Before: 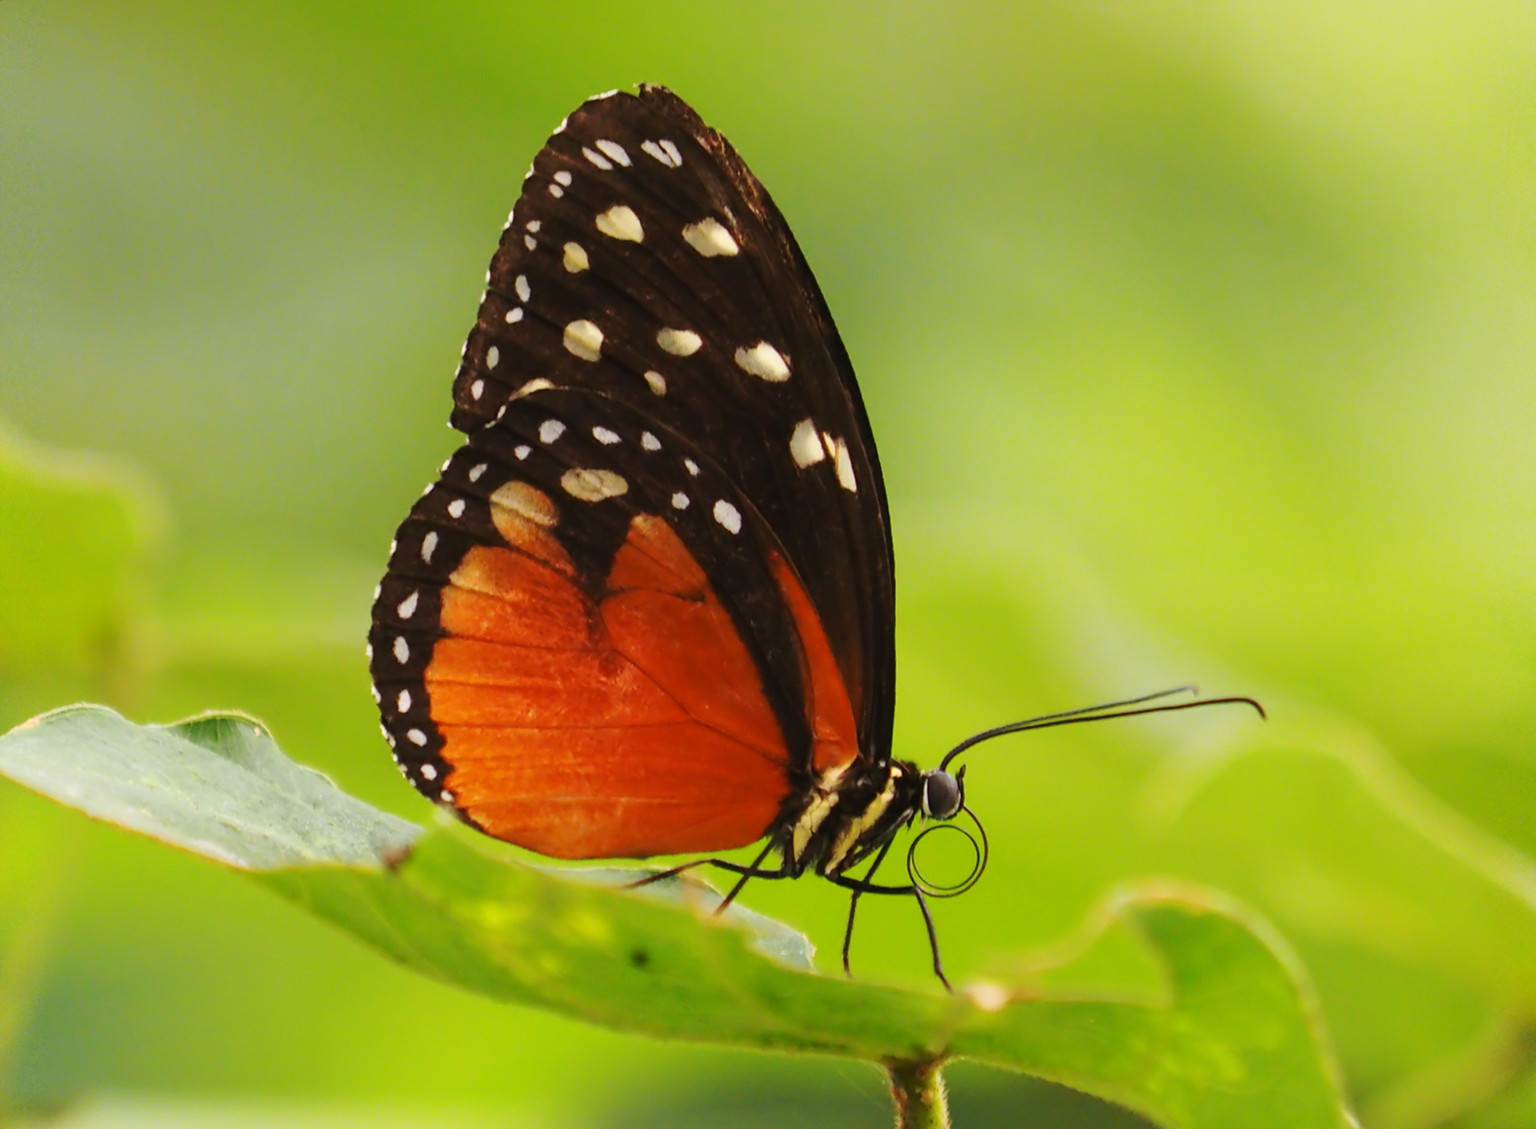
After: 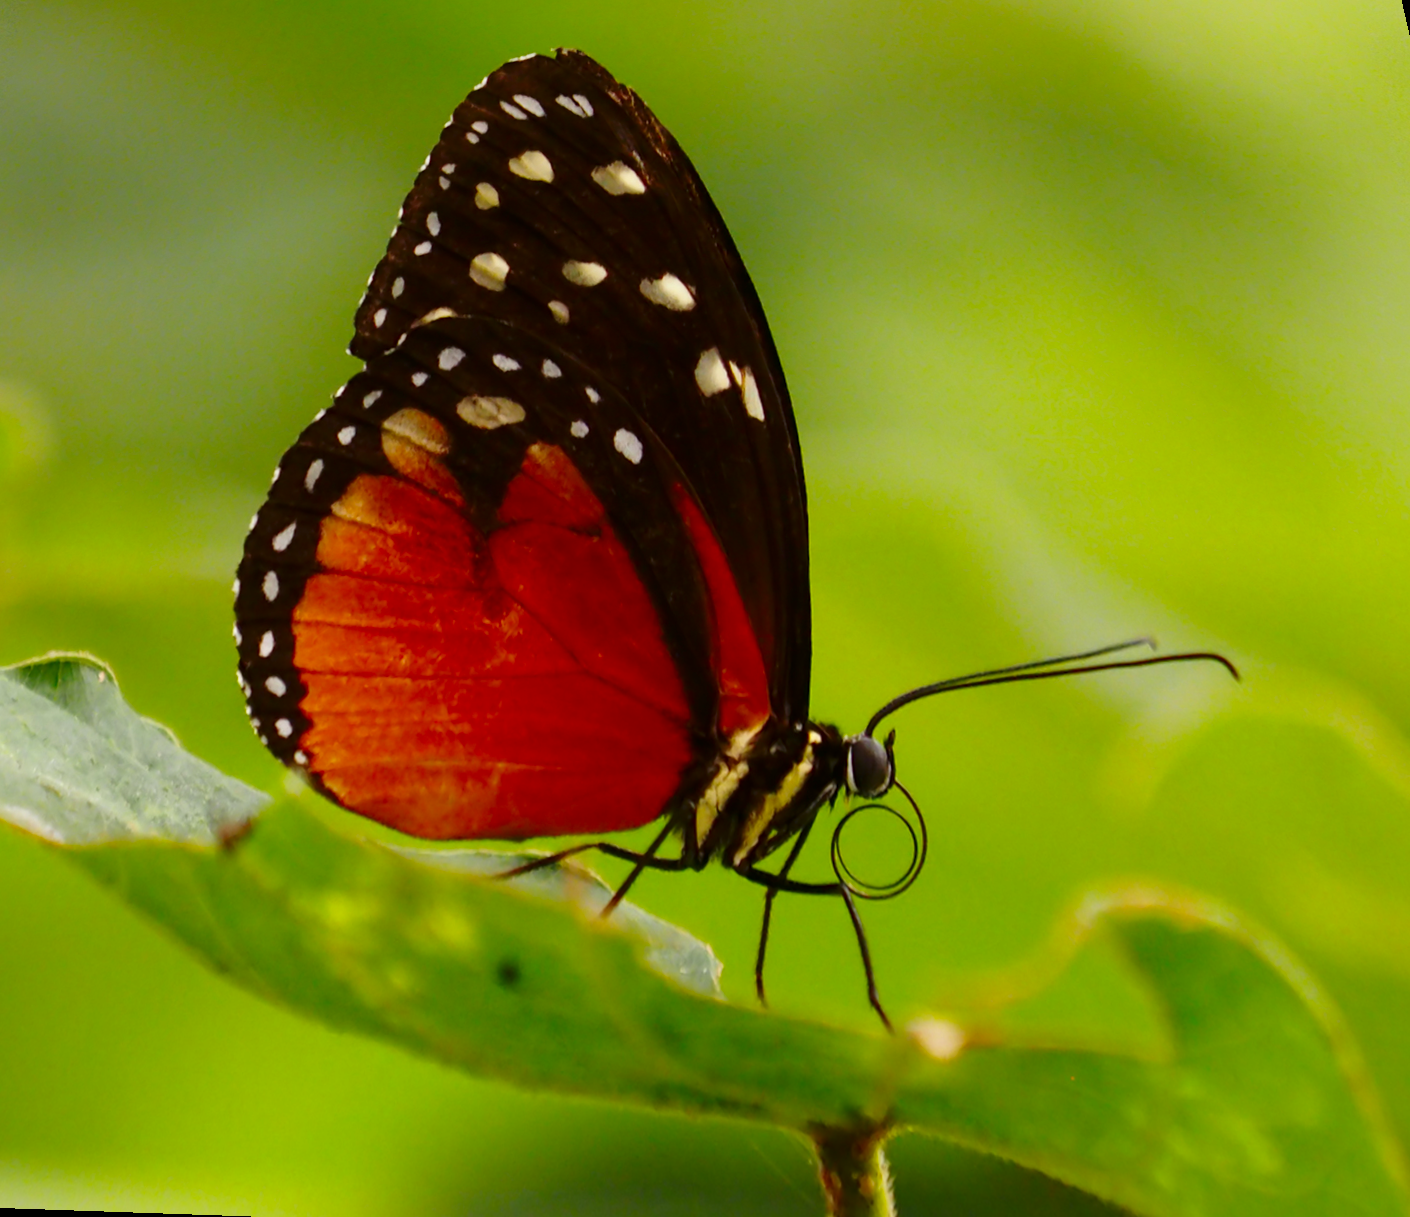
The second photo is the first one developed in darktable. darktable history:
contrast brightness saturation: brightness -0.2, saturation 0.08
rotate and perspective: rotation 0.72°, lens shift (vertical) -0.352, lens shift (horizontal) -0.051, crop left 0.152, crop right 0.859, crop top 0.019, crop bottom 0.964
